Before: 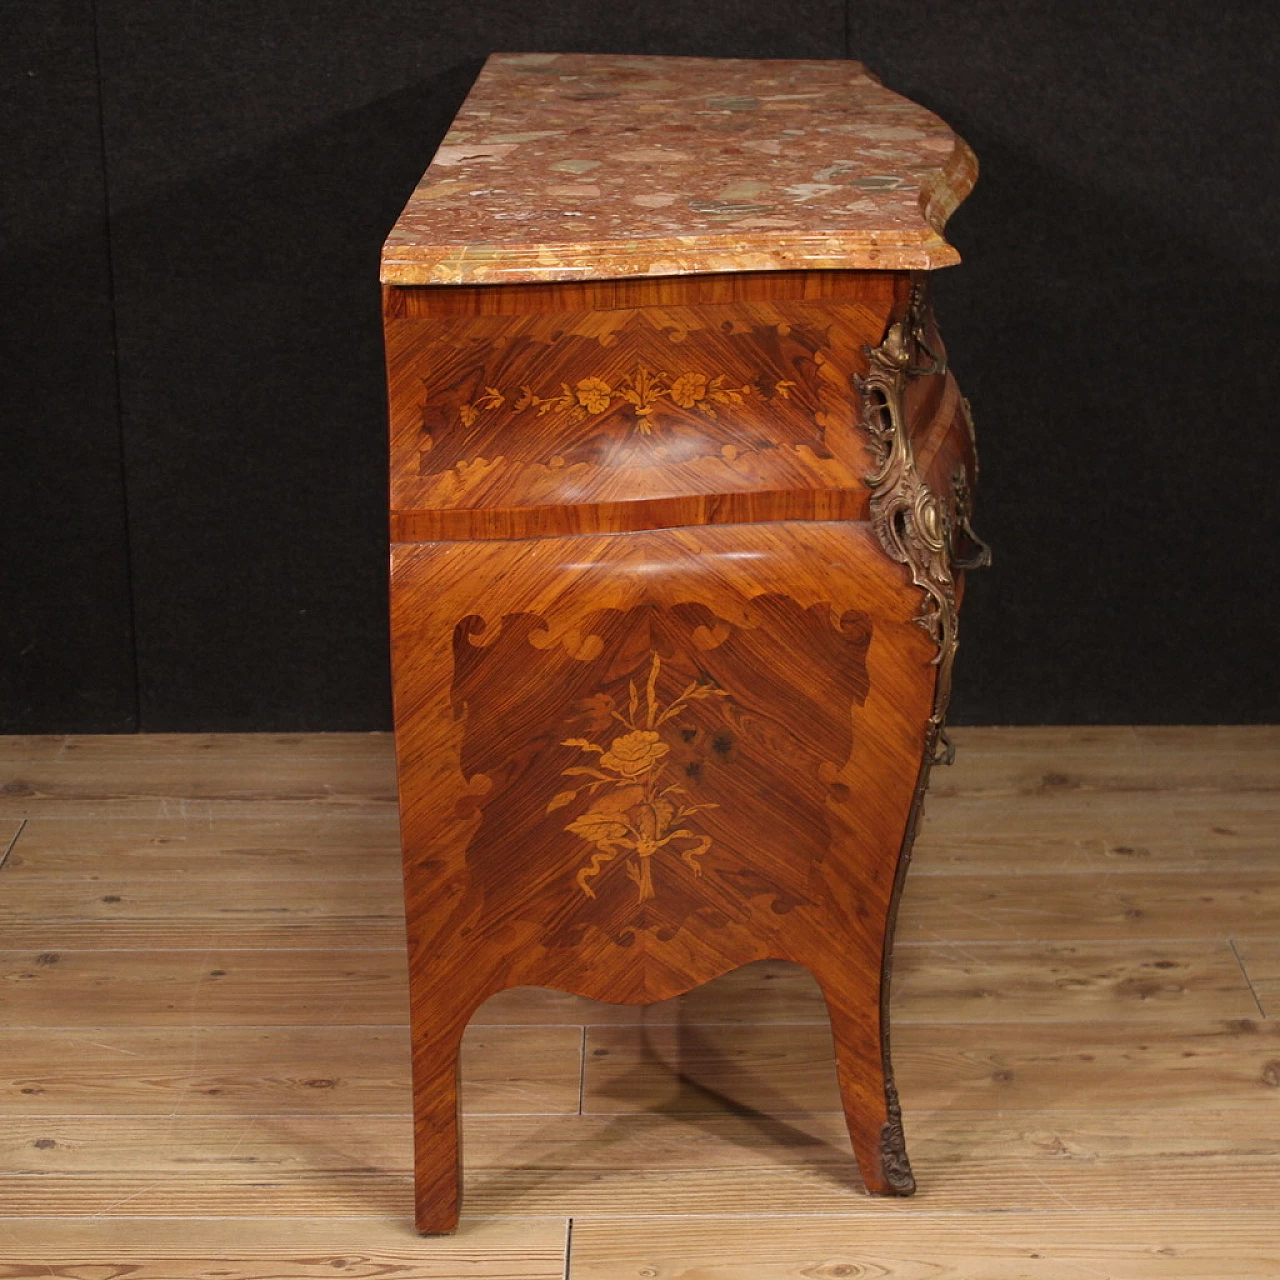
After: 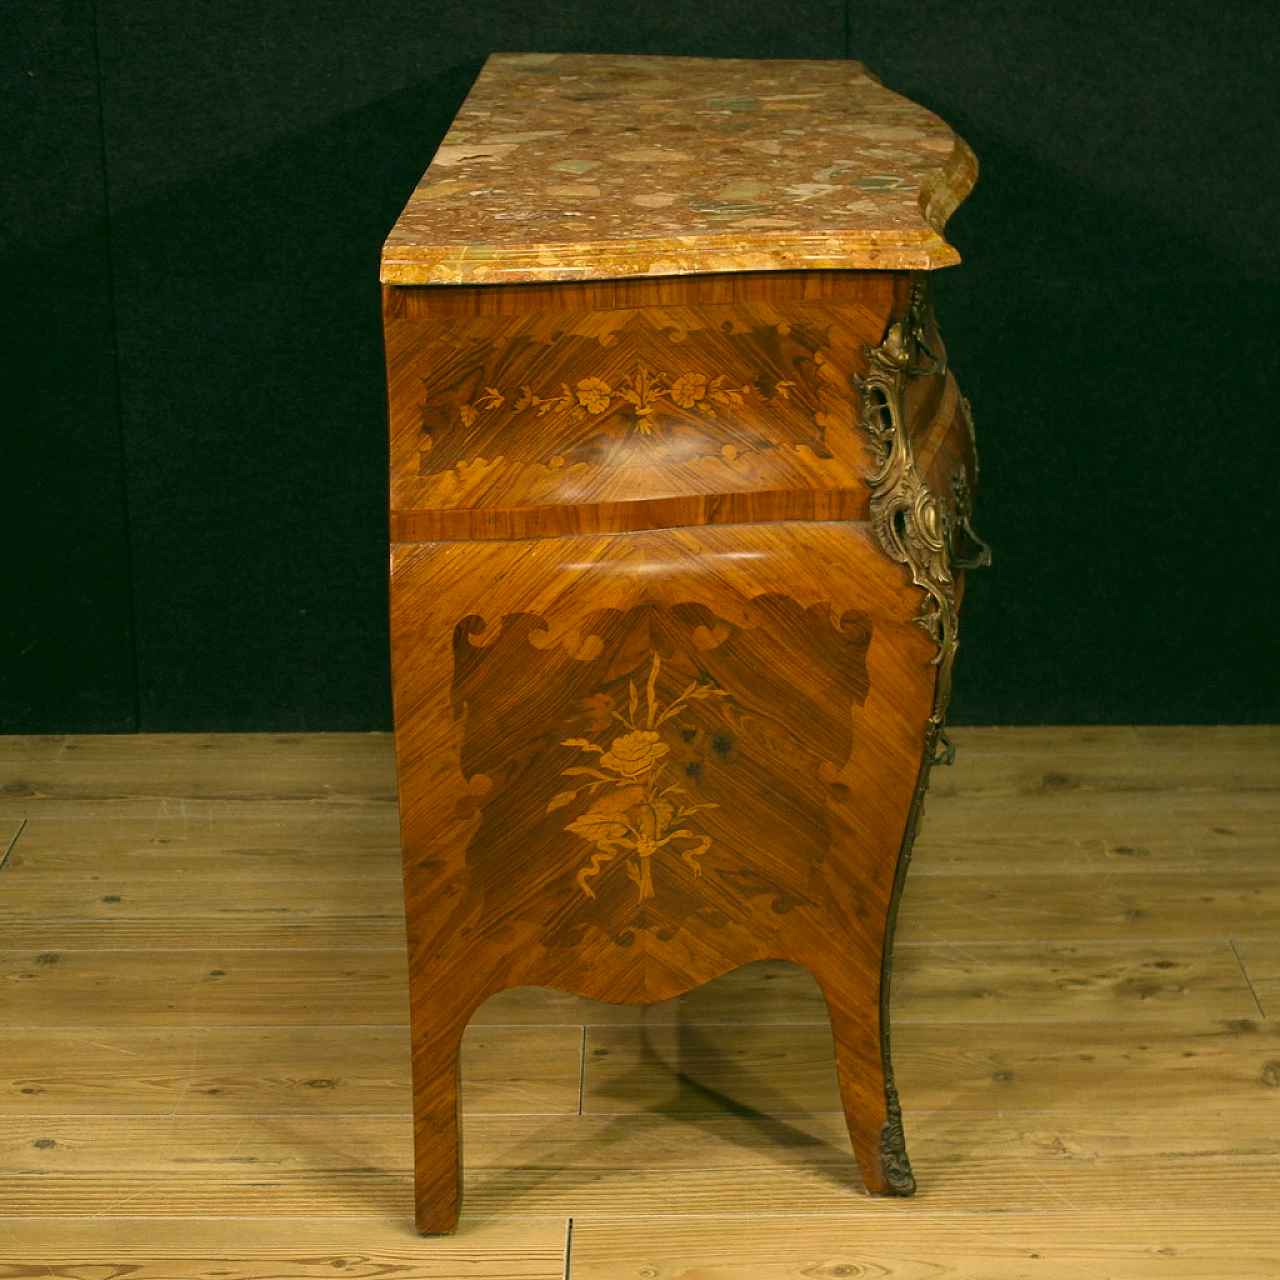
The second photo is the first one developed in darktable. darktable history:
color correction: highlights a* 4.75, highlights b* 24.84, shadows a* -16.19, shadows b* 3.86
